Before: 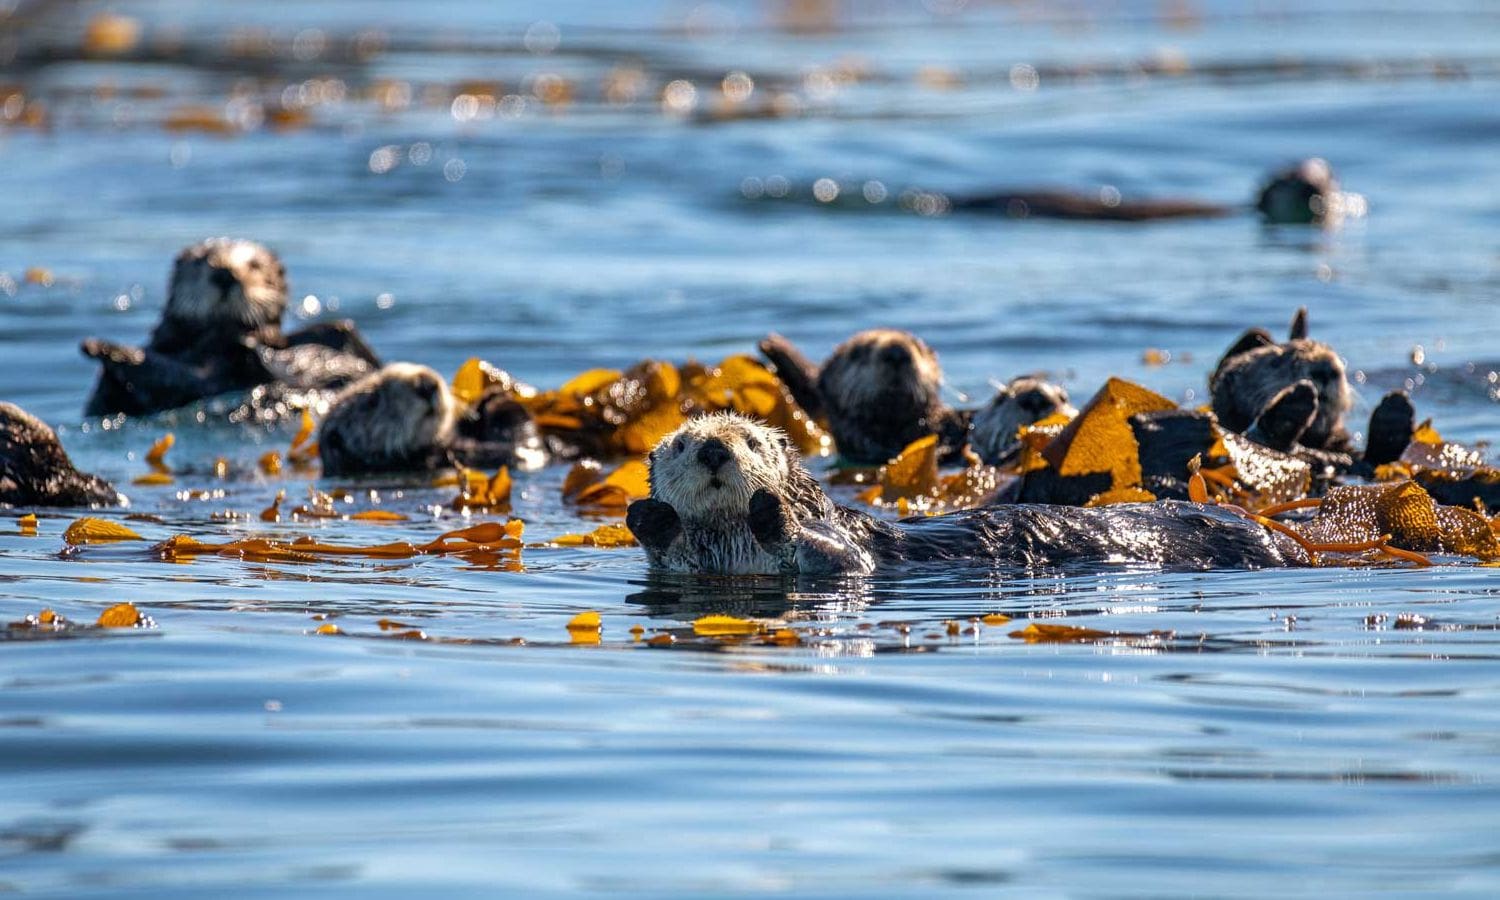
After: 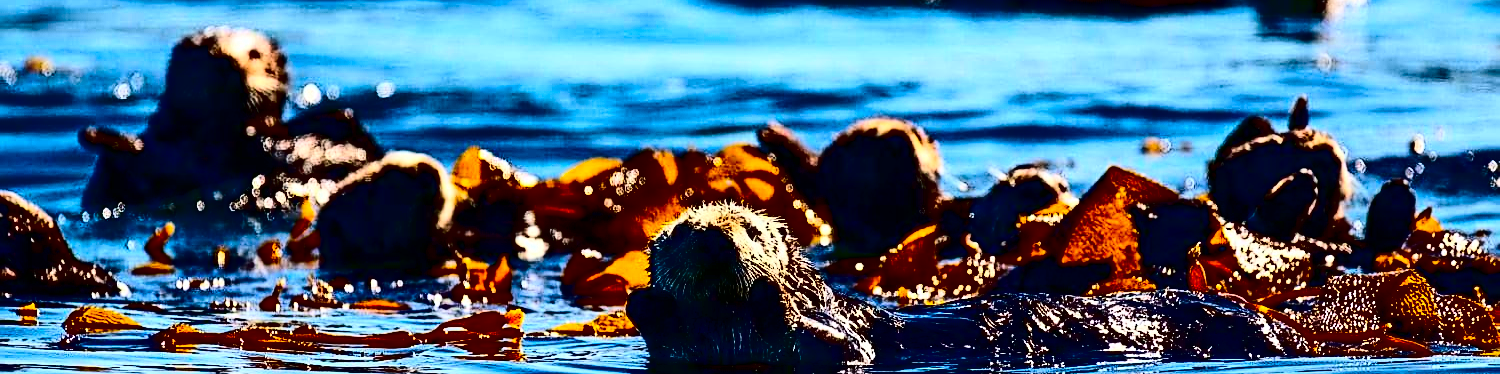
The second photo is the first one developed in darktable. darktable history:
contrast brightness saturation: contrast 0.771, brightness -0.985, saturation 0.984
shadows and highlights: shadows 23.2, highlights -48.7, soften with gaussian
crop and rotate: top 23.515%, bottom 34.833%
sharpen: on, module defaults
